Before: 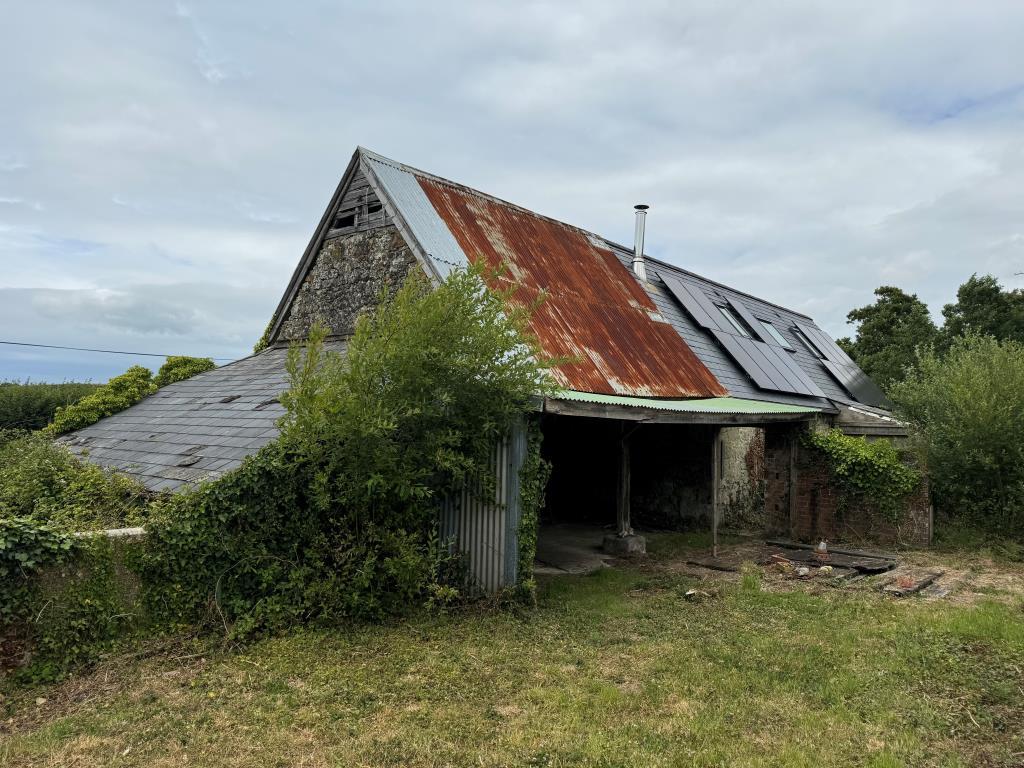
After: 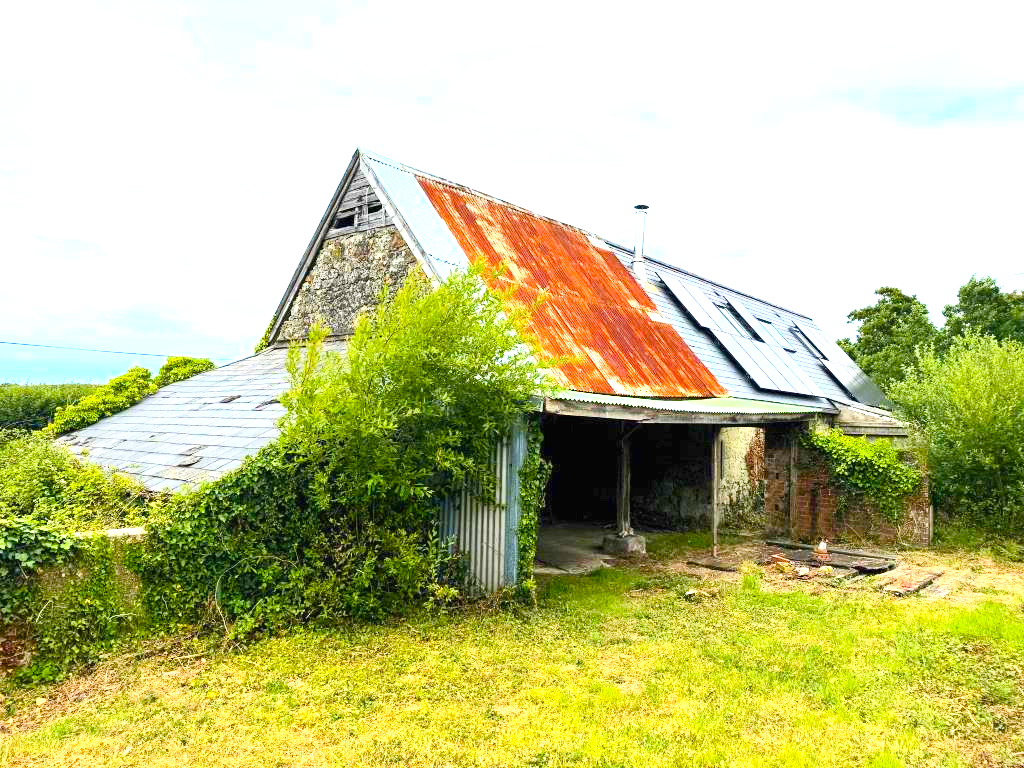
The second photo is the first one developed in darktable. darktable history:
color balance rgb: shadows lift › luminance -9.978%, linear chroma grading › global chroma 8.548%, perceptual saturation grading › global saturation 20%, perceptual saturation grading › highlights -25.825%, perceptual saturation grading › shadows 24.671%, global vibrance 40.861%
exposure: black level correction 0, exposure 1.744 EV, compensate highlight preservation false
contrast brightness saturation: contrast 0.204, brightness 0.163, saturation 0.226
